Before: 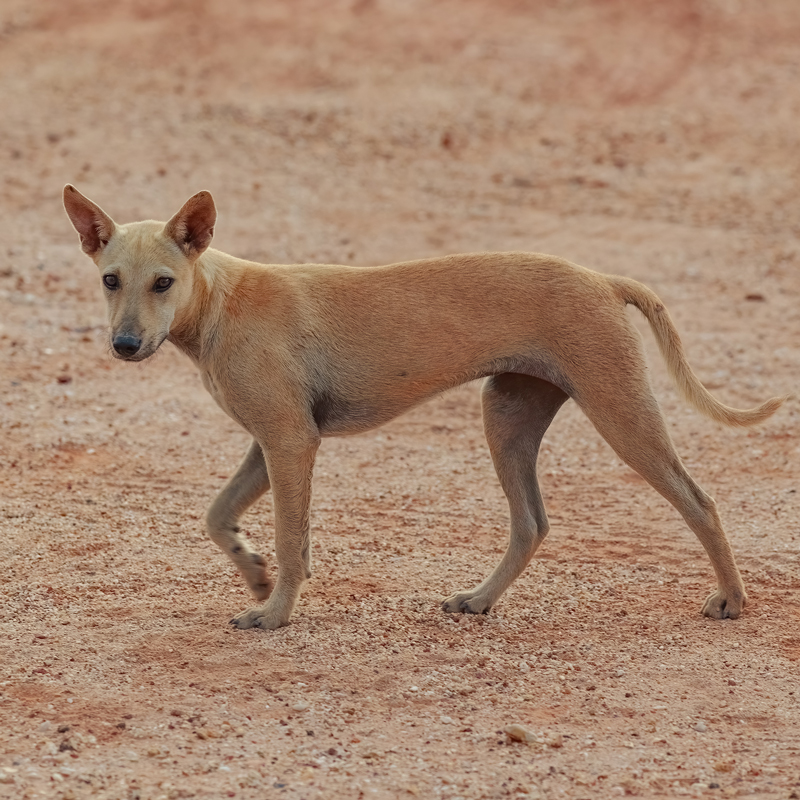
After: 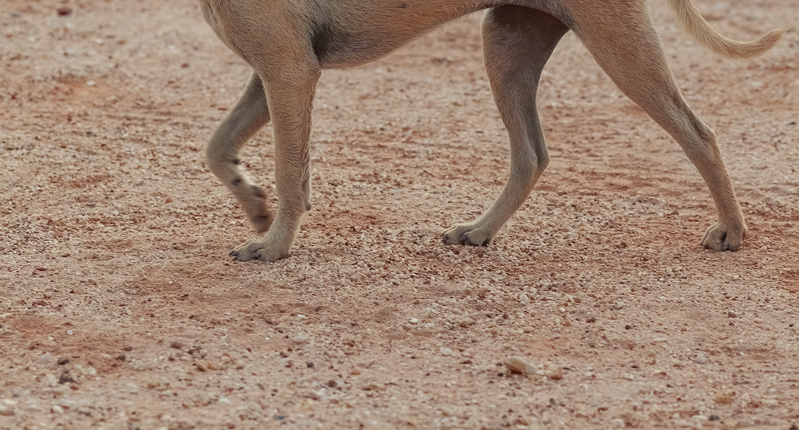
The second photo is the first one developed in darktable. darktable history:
contrast brightness saturation: saturation -0.17
crop and rotate: top 46.237%
